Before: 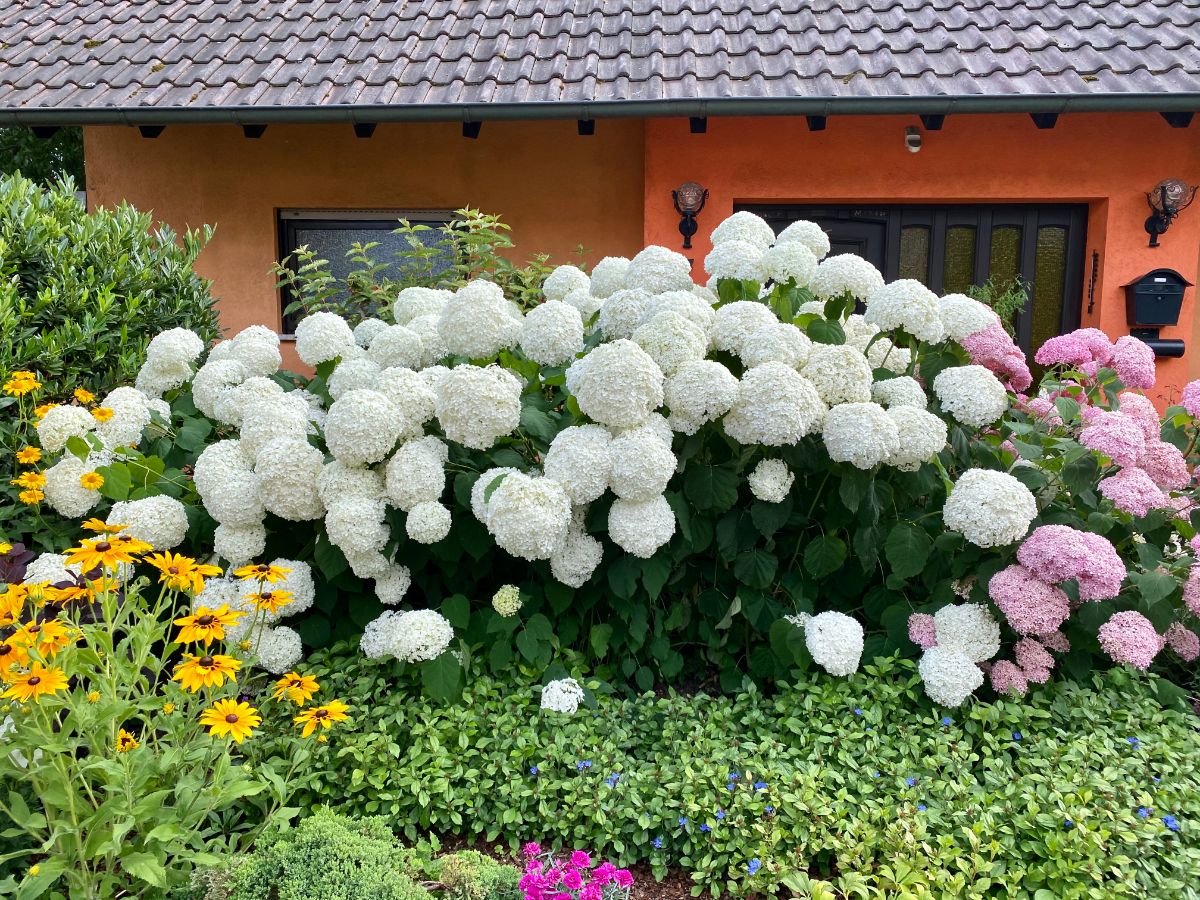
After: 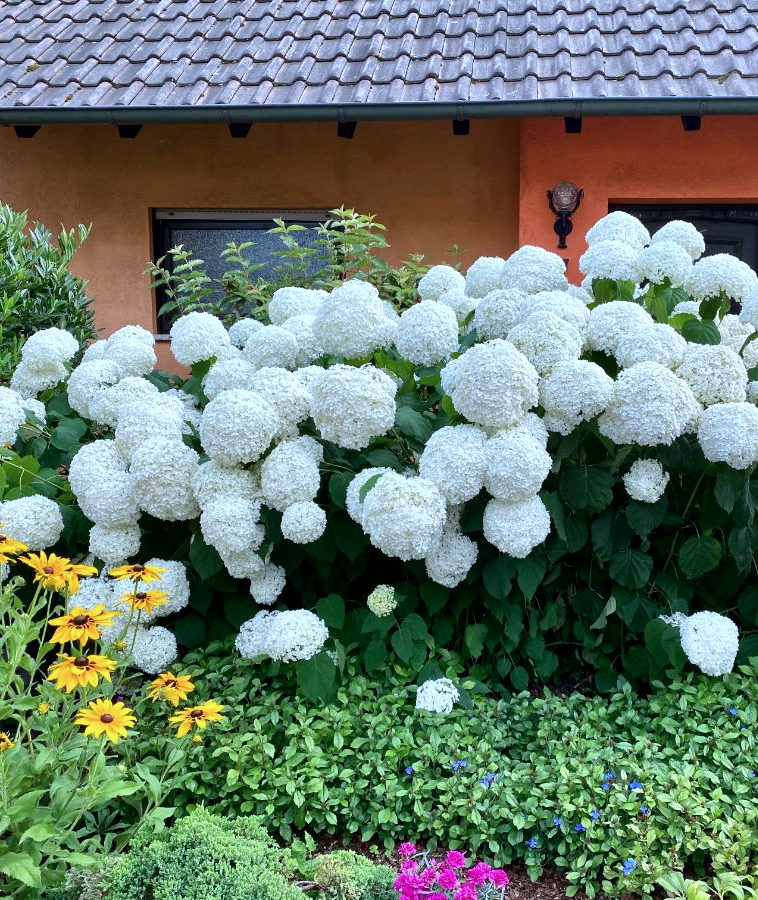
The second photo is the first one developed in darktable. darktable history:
crop: left 10.425%, right 26.408%
color calibration: x 0.381, y 0.391, temperature 4086.94 K
local contrast: mode bilateral grid, contrast 21, coarseness 49, detail 132%, midtone range 0.2
